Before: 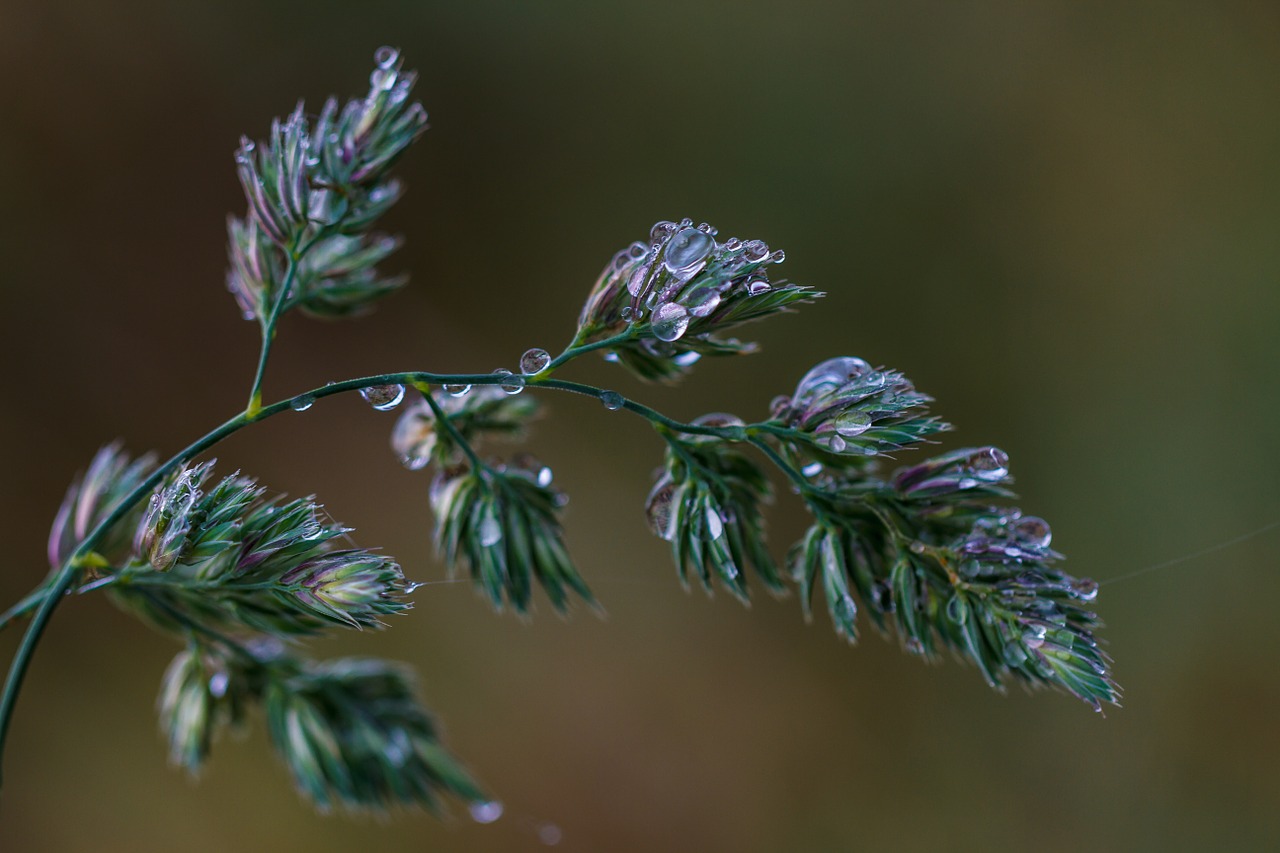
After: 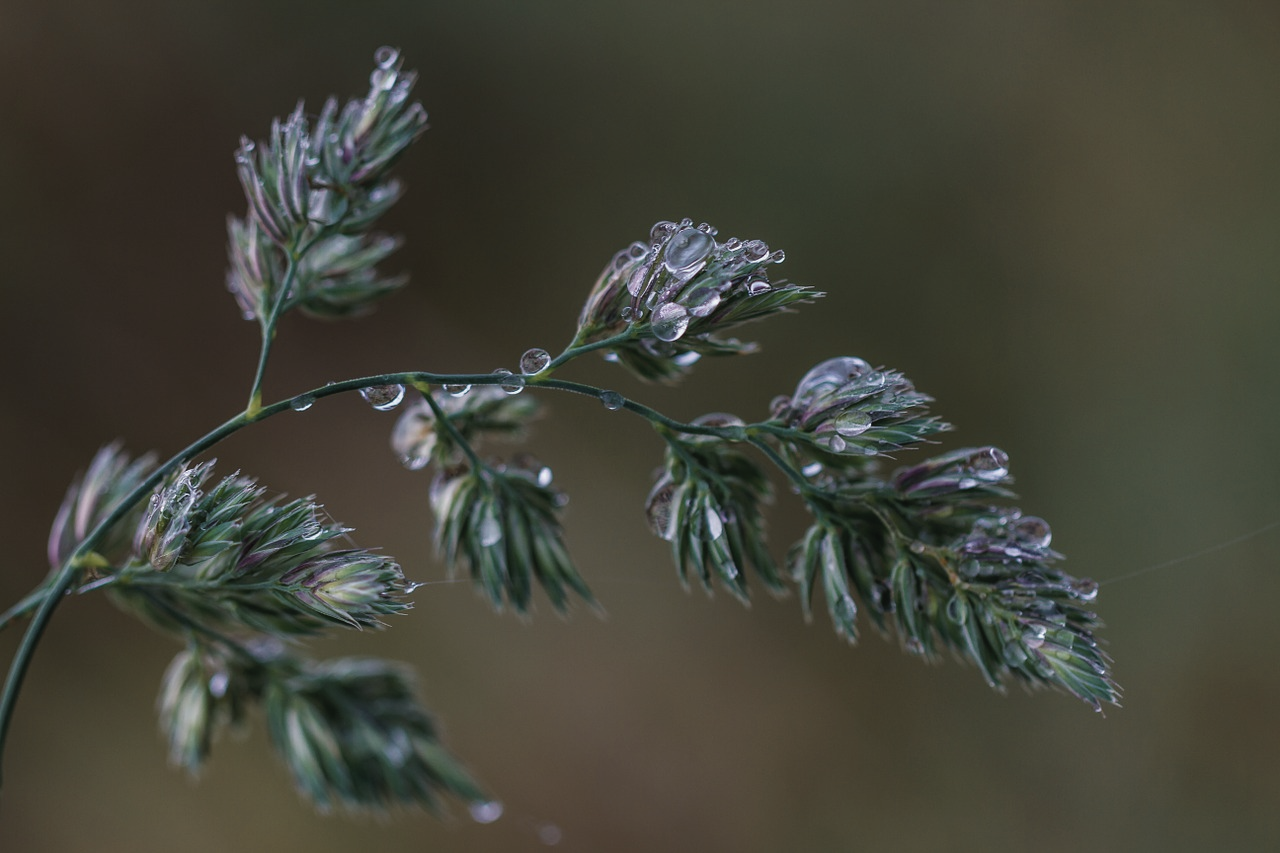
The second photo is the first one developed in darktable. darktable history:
contrast brightness saturation: contrast -0.062, saturation -0.404
